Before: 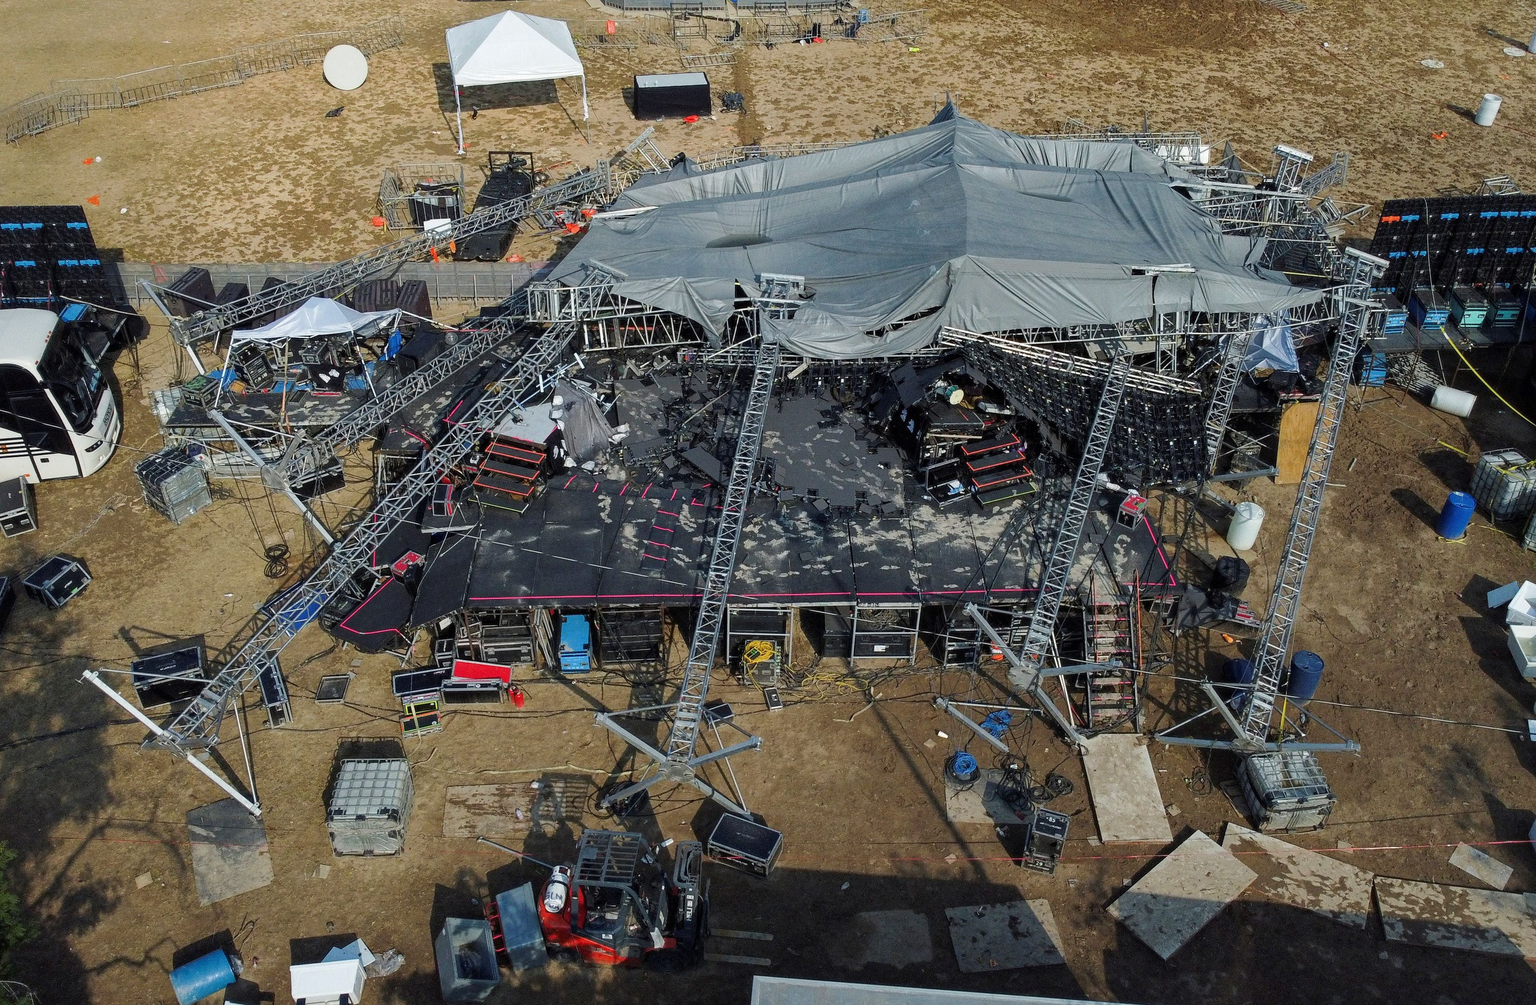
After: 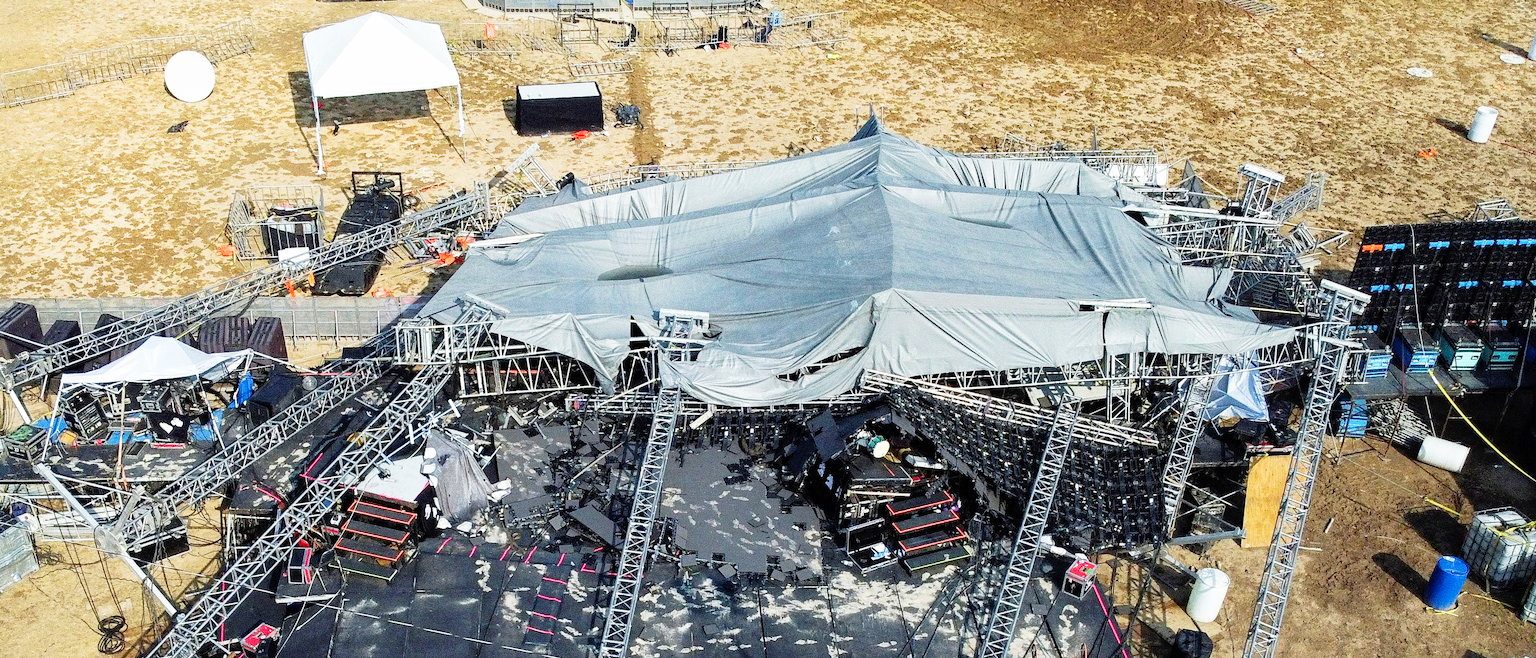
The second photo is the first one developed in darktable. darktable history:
crop and rotate: left 11.612%, bottom 41.979%
base curve: curves: ch0 [(0, 0) (0.012, 0.01) (0.073, 0.168) (0.31, 0.711) (0.645, 0.957) (1, 1)], preserve colors none
